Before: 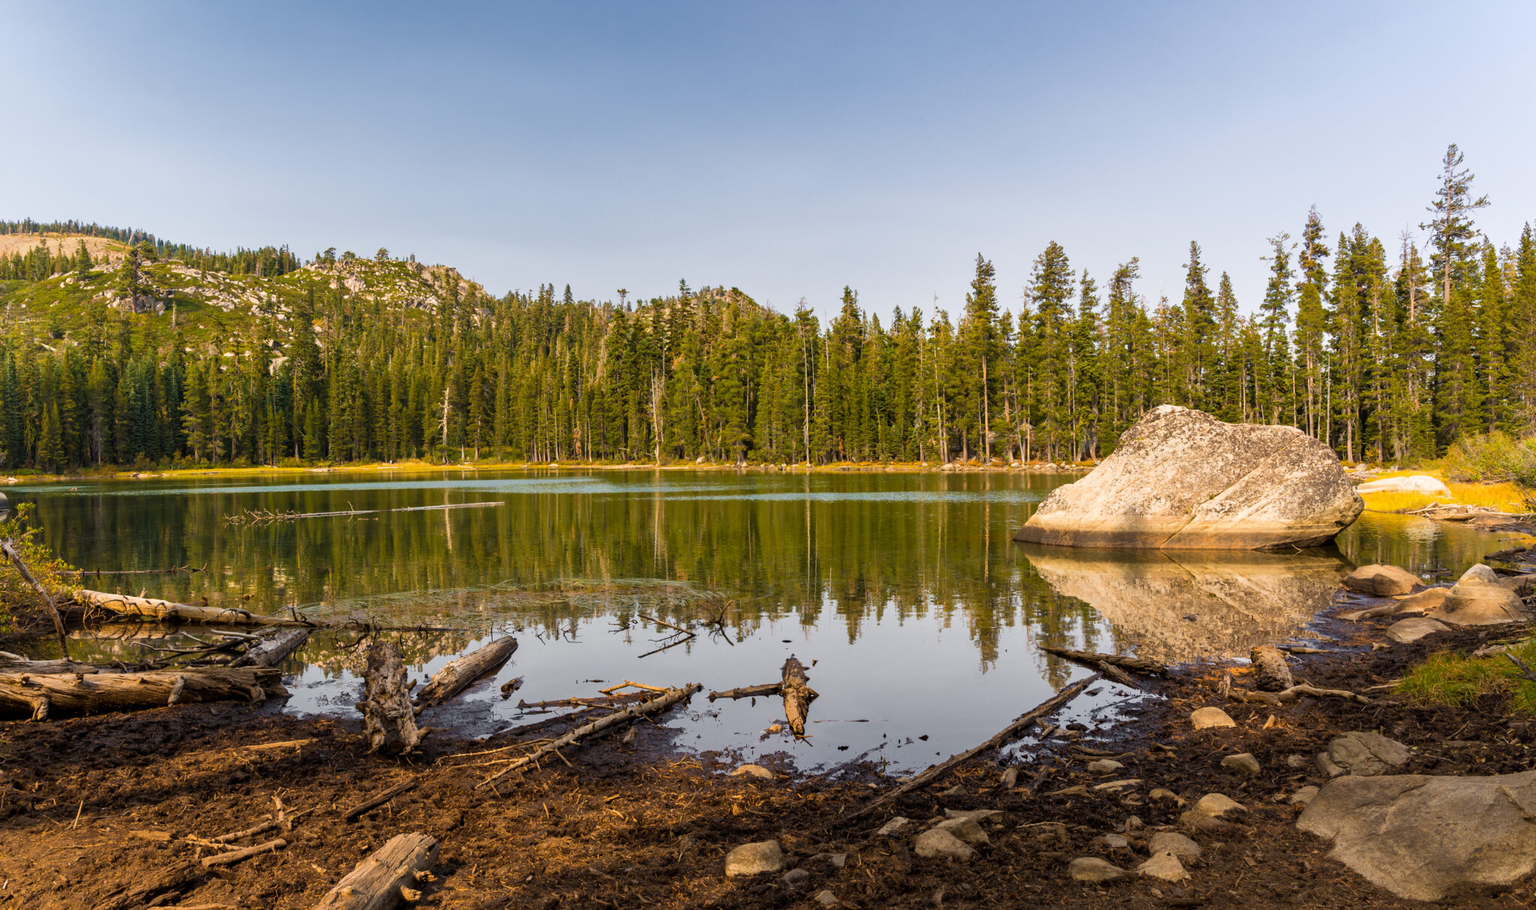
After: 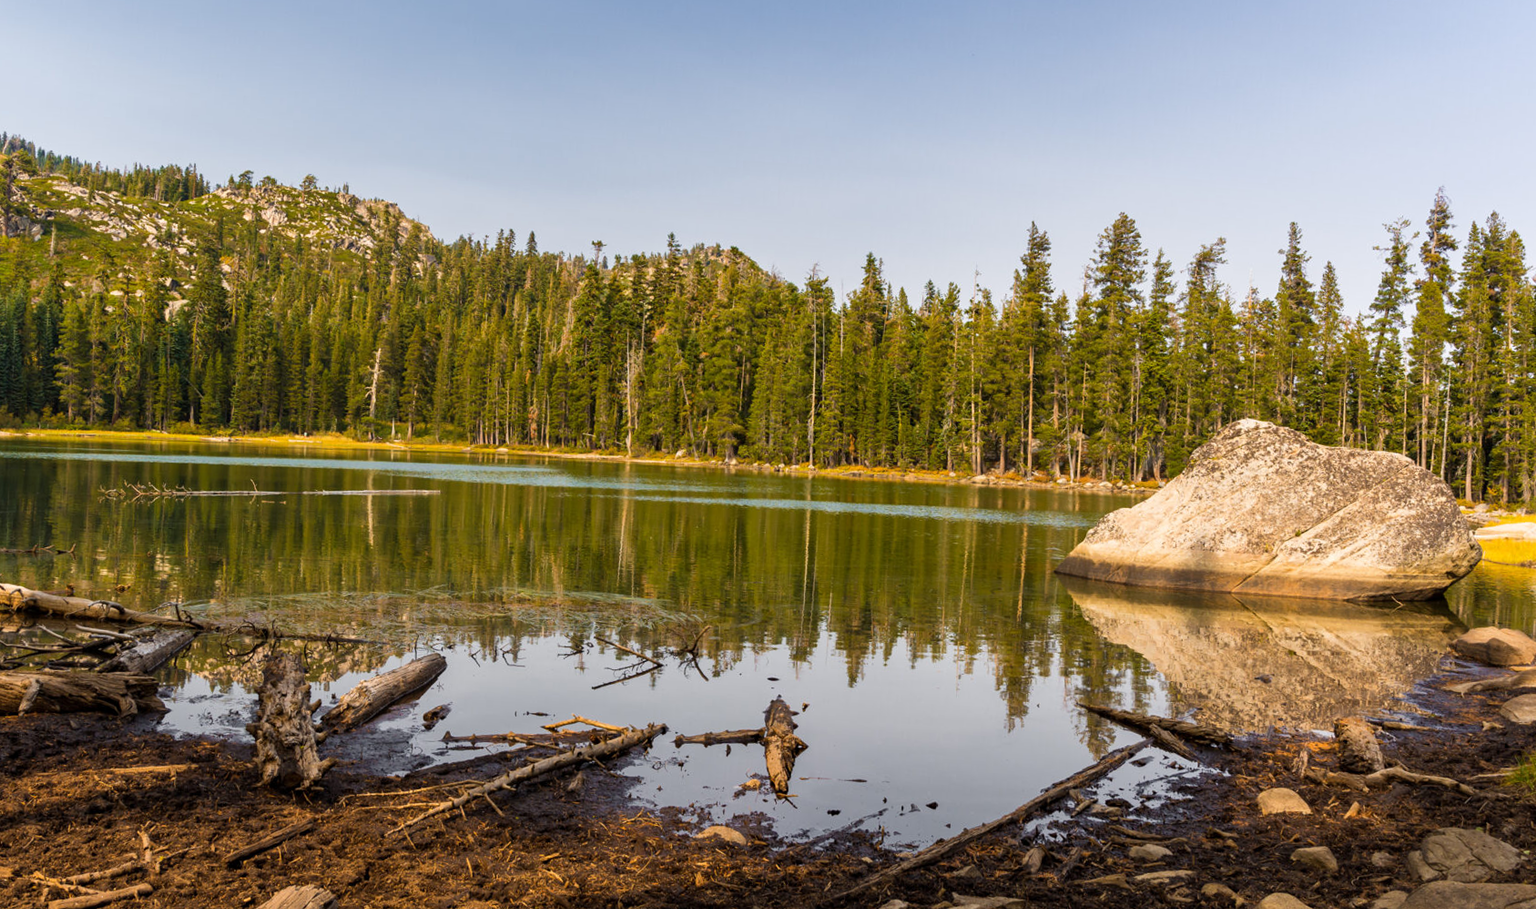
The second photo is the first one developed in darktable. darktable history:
crop and rotate: angle -3.27°, left 5.211%, top 5.211%, right 4.607%, bottom 4.607%
